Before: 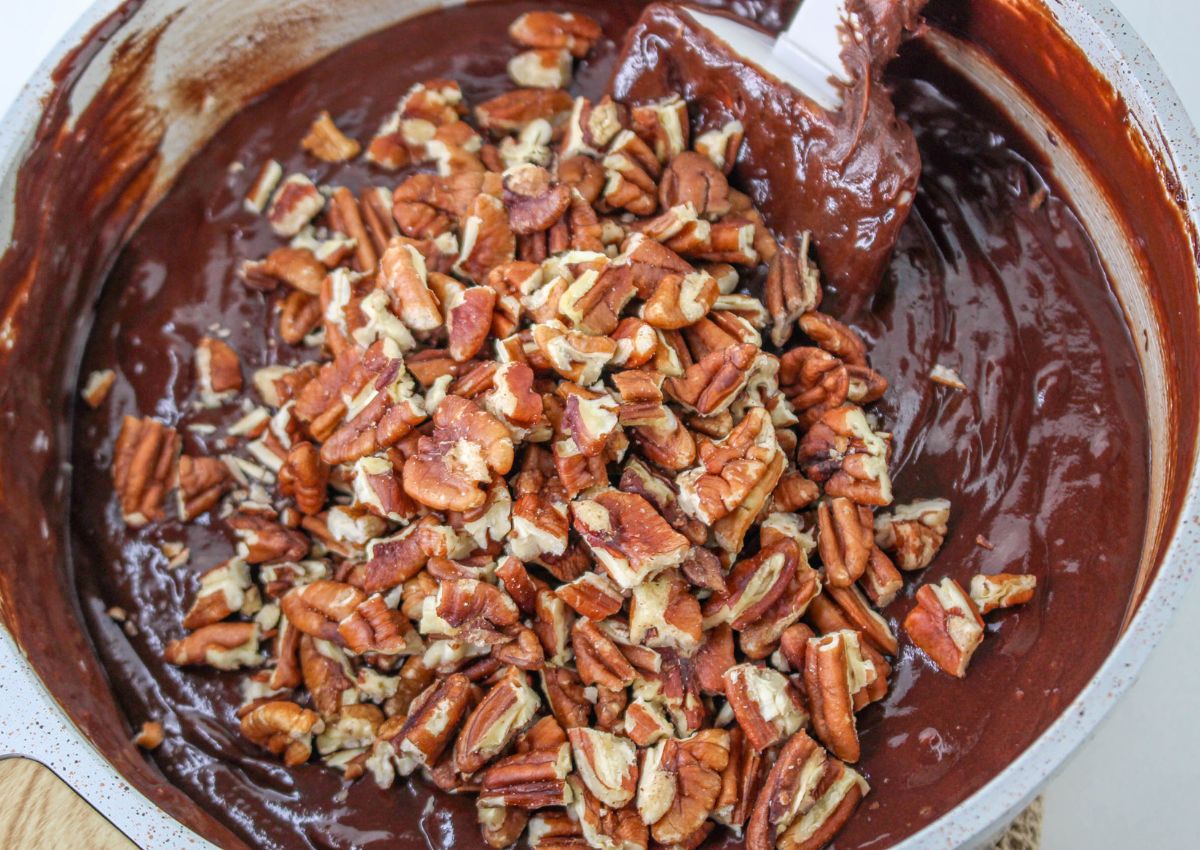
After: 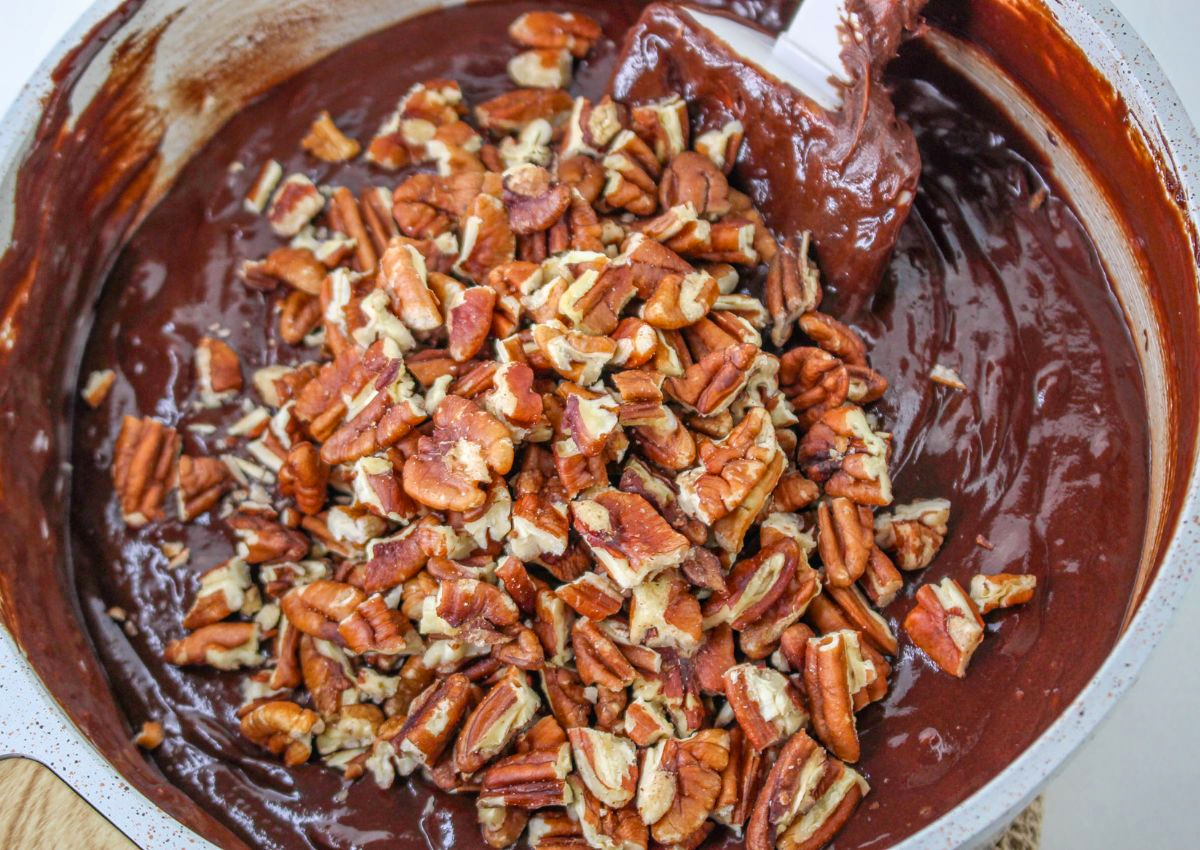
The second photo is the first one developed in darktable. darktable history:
shadows and highlights: low approximation 0.01, soften with gaussian
color balance rgb: perceptual saturation grading › global saturation 10%
exposure: compensate highlight preservation false
